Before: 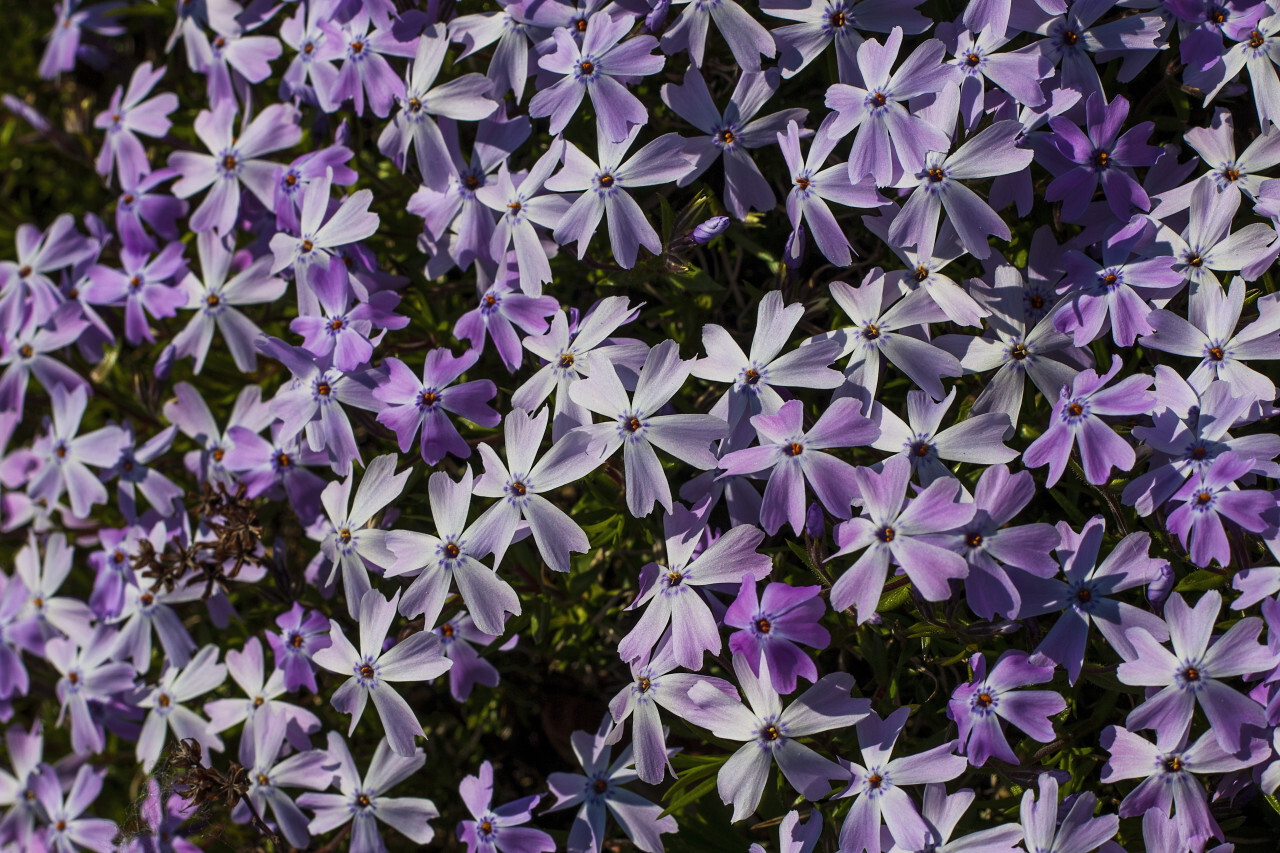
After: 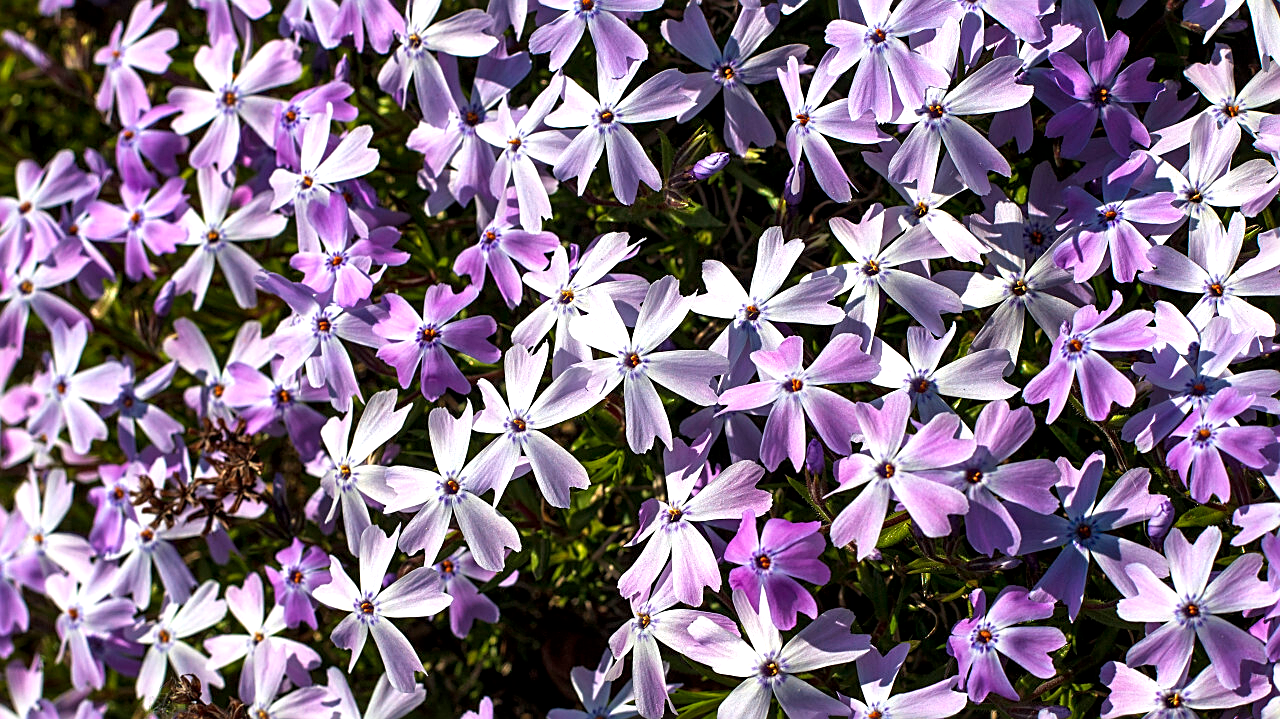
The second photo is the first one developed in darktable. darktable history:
local contrast: mode bilateral grid, contrast 19, coarseness 49, detail 132%, midtone range 0.2
exposure: black level correction 0, exposure 0.893 EV, compensate exposure bias true, compensate highlight preservation false
sharpen: on, module defaults
crop: top 7.615%, bottom 7.984%
levels: white 90.65%
